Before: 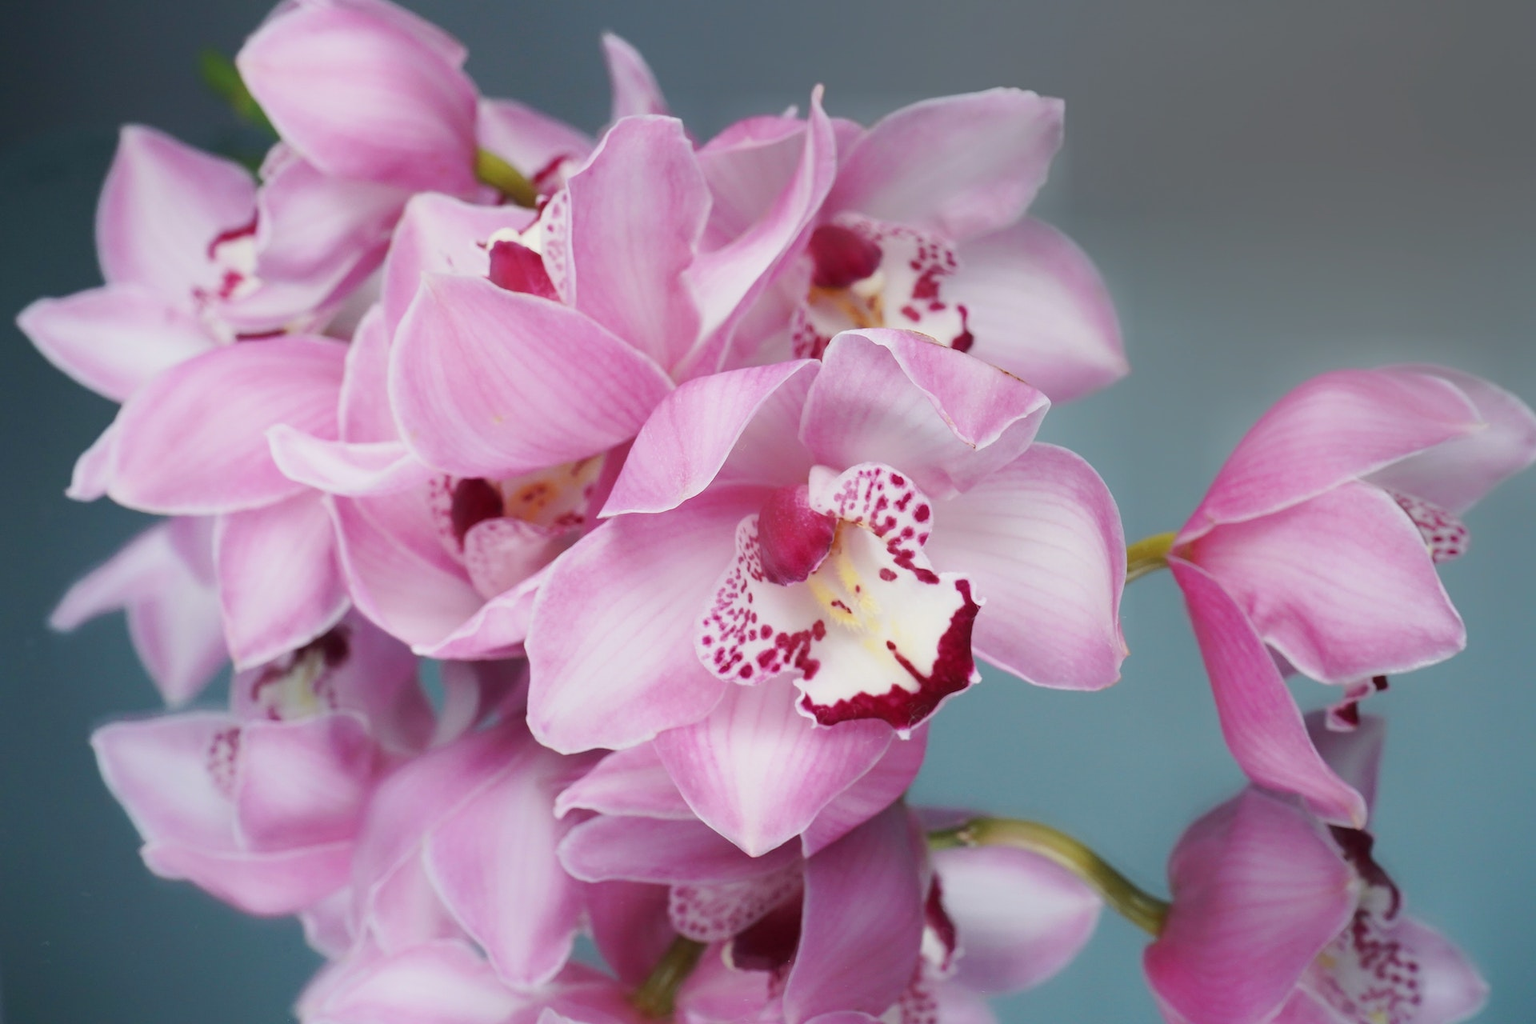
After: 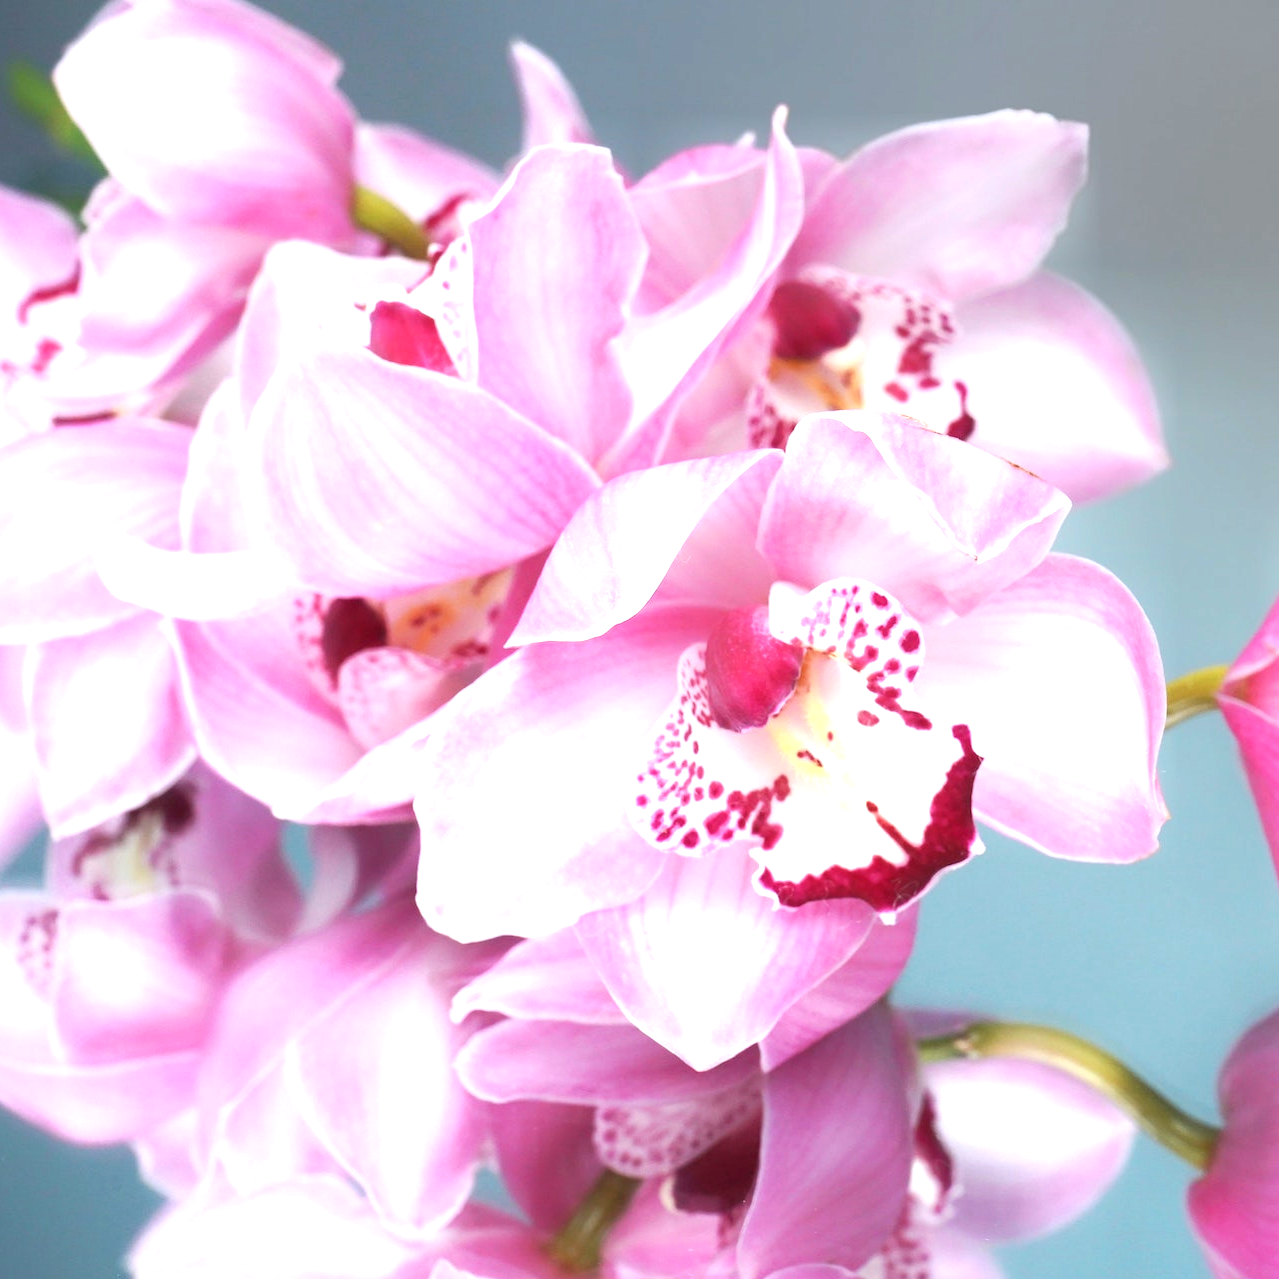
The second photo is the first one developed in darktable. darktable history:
exposure: black level correction 0, exposure 1.2 EV, compensate highlight preservation false
crop and rotate: left 12.648%, right 20.685%
